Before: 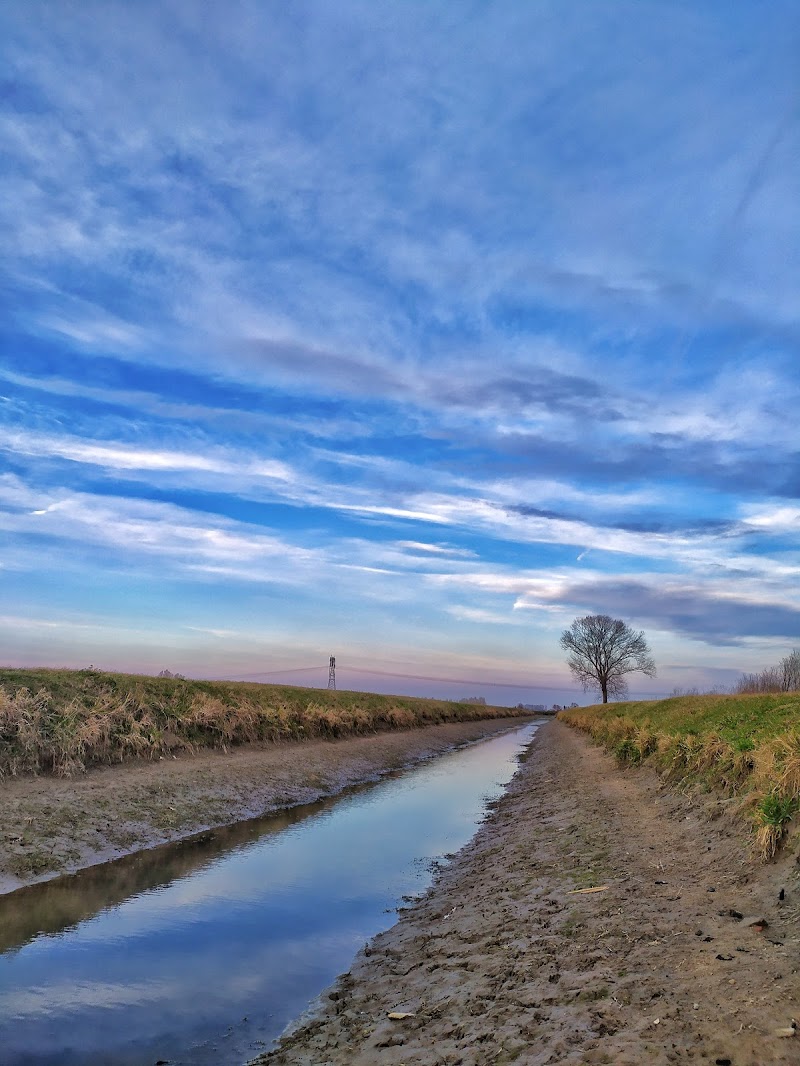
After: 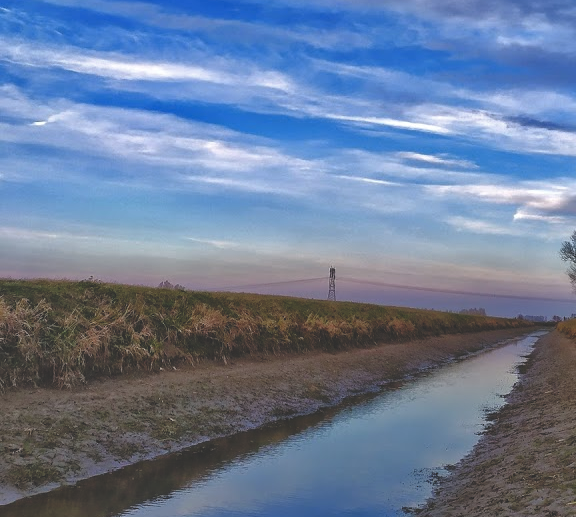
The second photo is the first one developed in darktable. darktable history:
crop: top 36.498%, right 27.964%, bottom 14.995%
rgb curve: curves: ch0 [(0, 0.186) (0.314, 0.284) (0.775, 0.708) (1, 1)], compensate middle gray true, preserve colors none
color balance rgb: perceptual saturation grading › global saturation 20%, perceptual saturation grading › highlights -50%, perceptual saturation grading › shadows 30%
